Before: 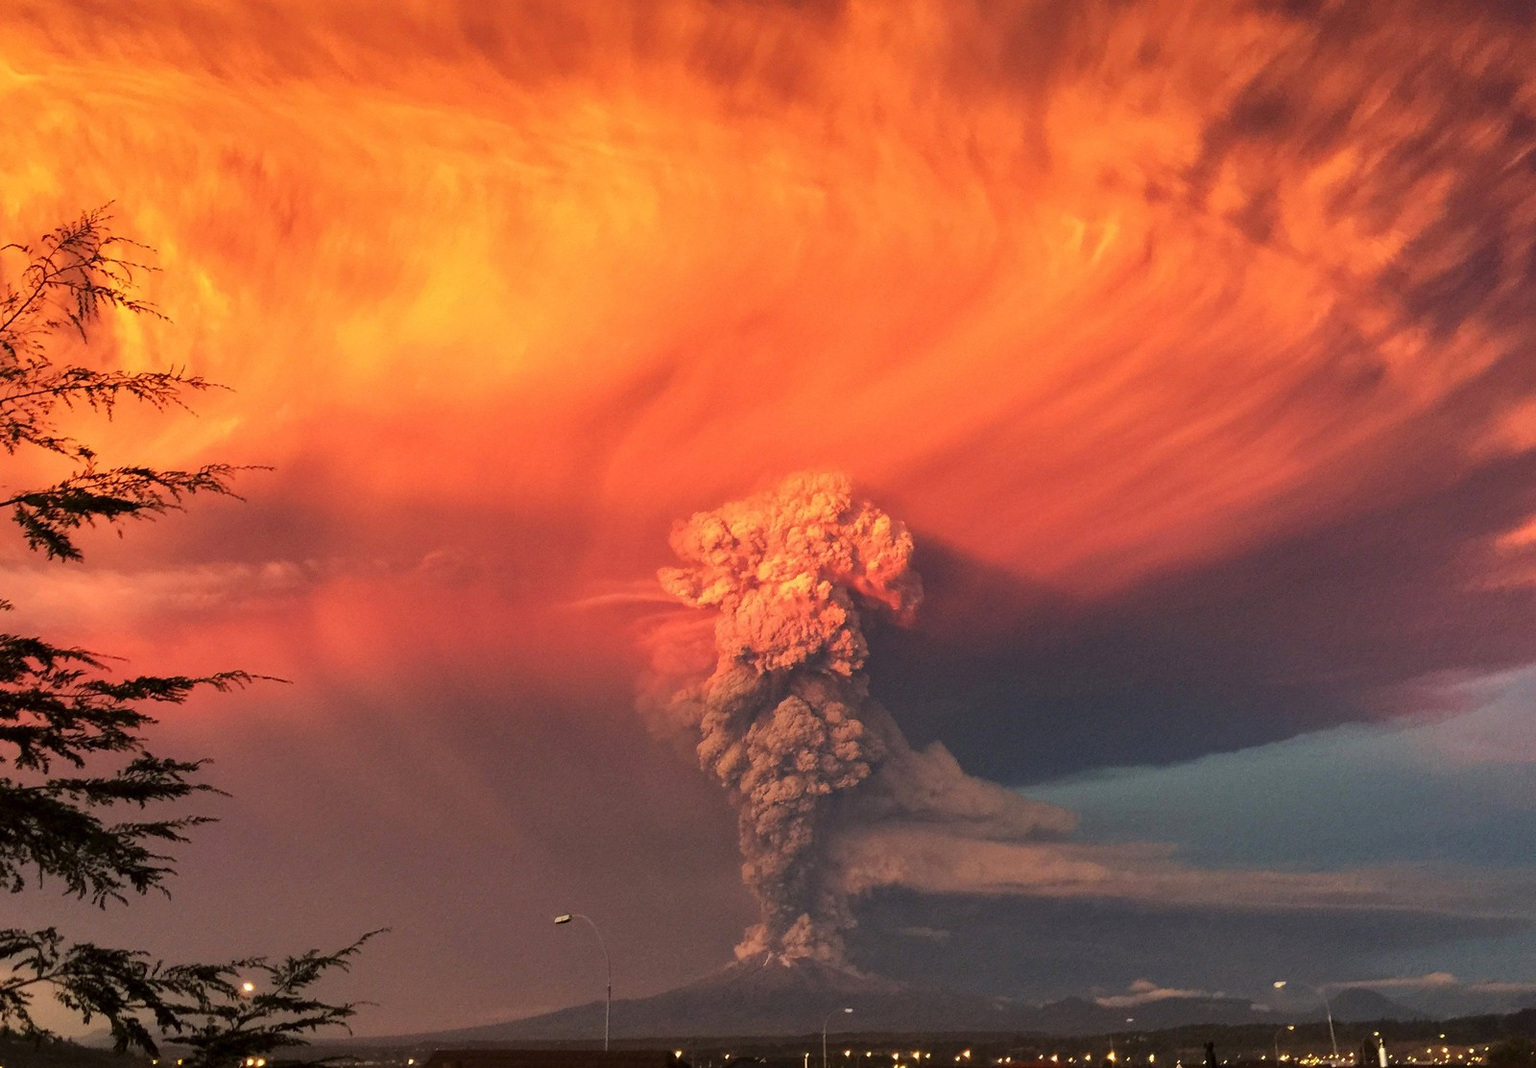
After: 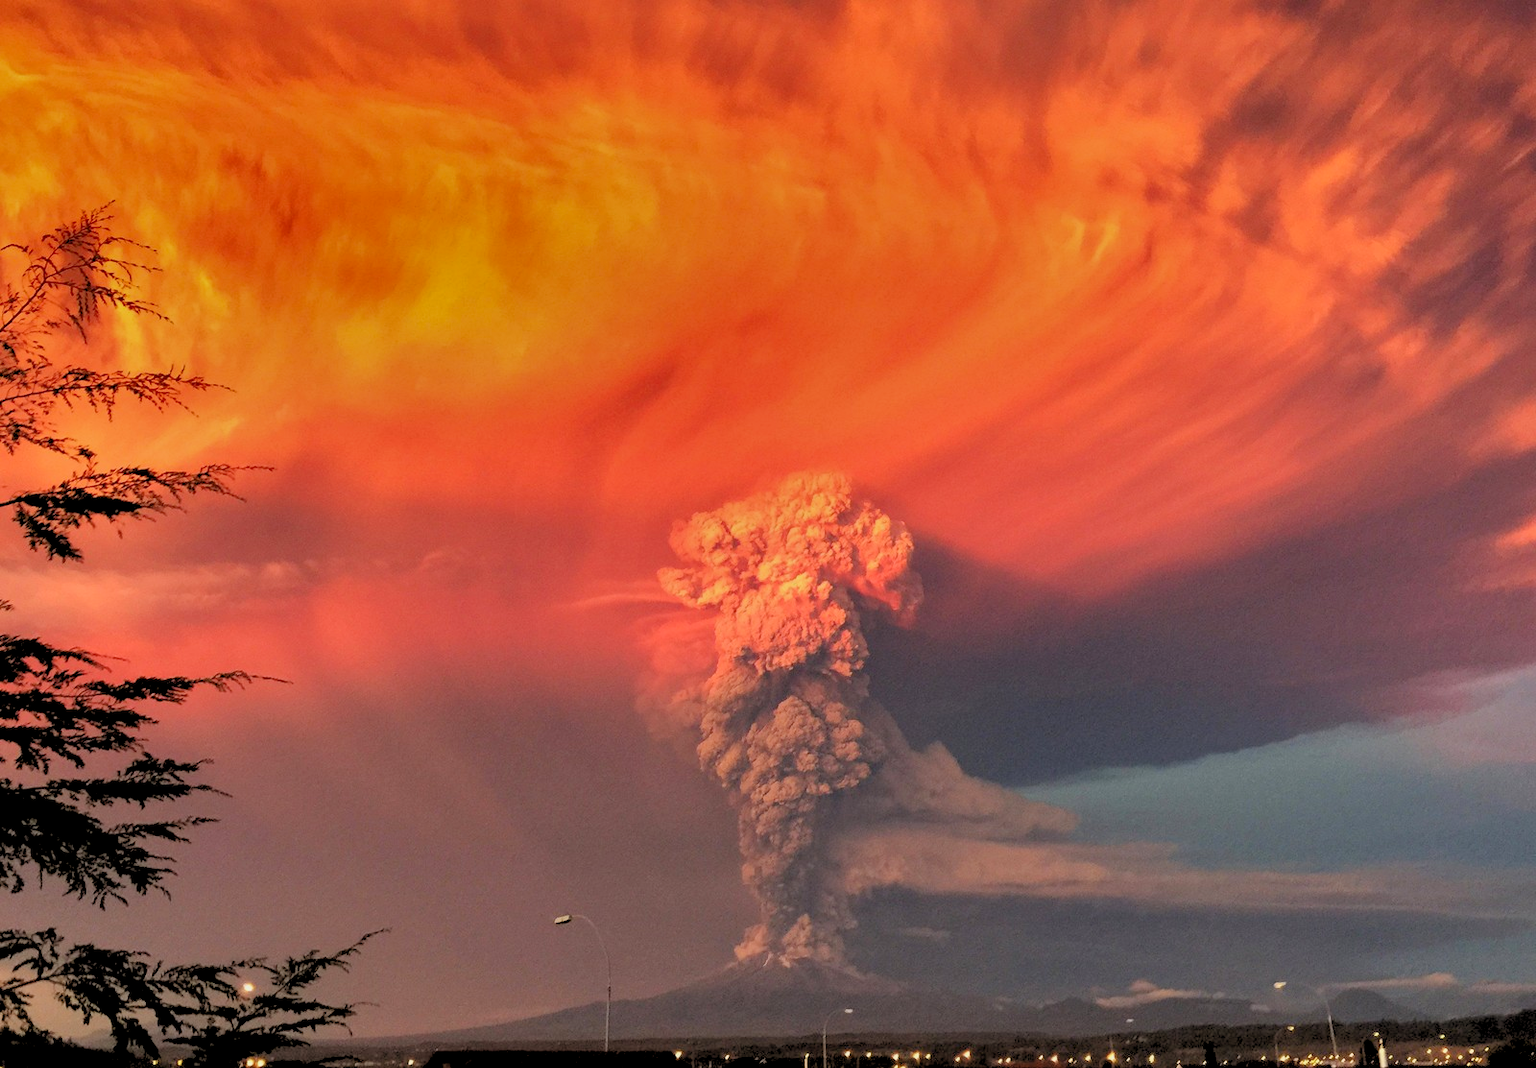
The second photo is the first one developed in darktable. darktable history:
rgb levels: preserve colors sum RGB, levels [[0.038, 0.433, 0.934], [0, 0.5, 1], [0, 0.5, 1]]
shadows and highlights: shadows 20.91, highlights -82.73, soften with gaussian
